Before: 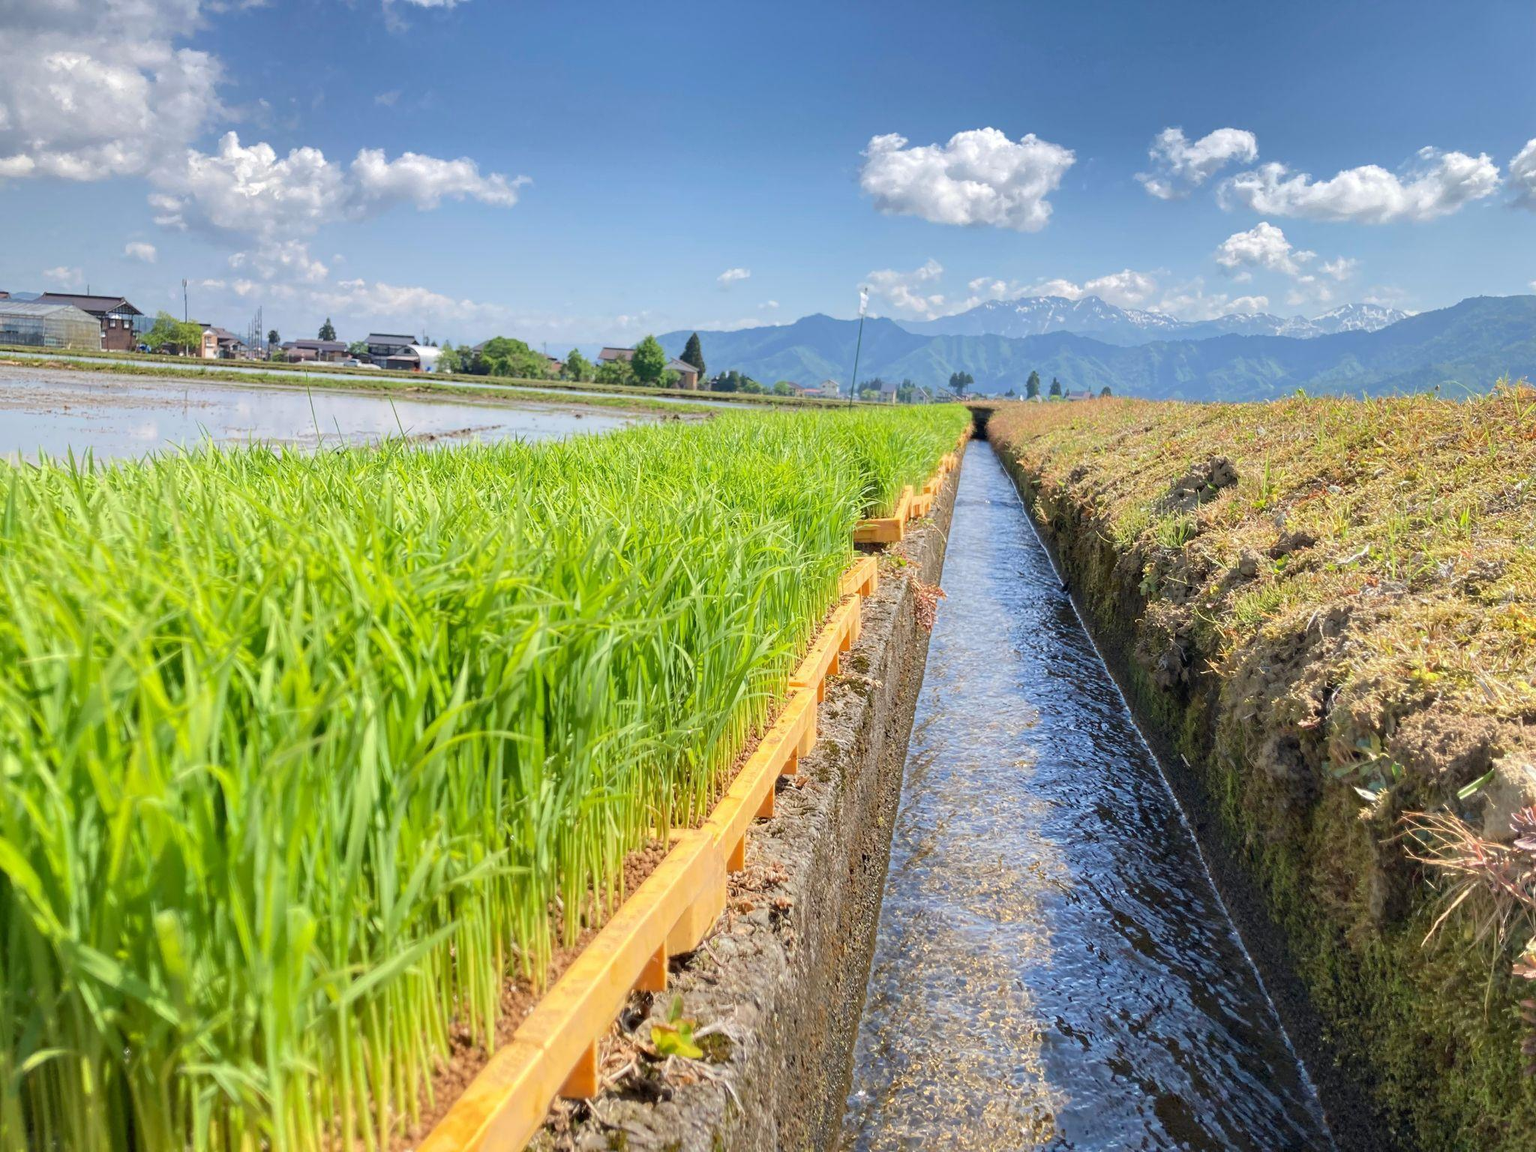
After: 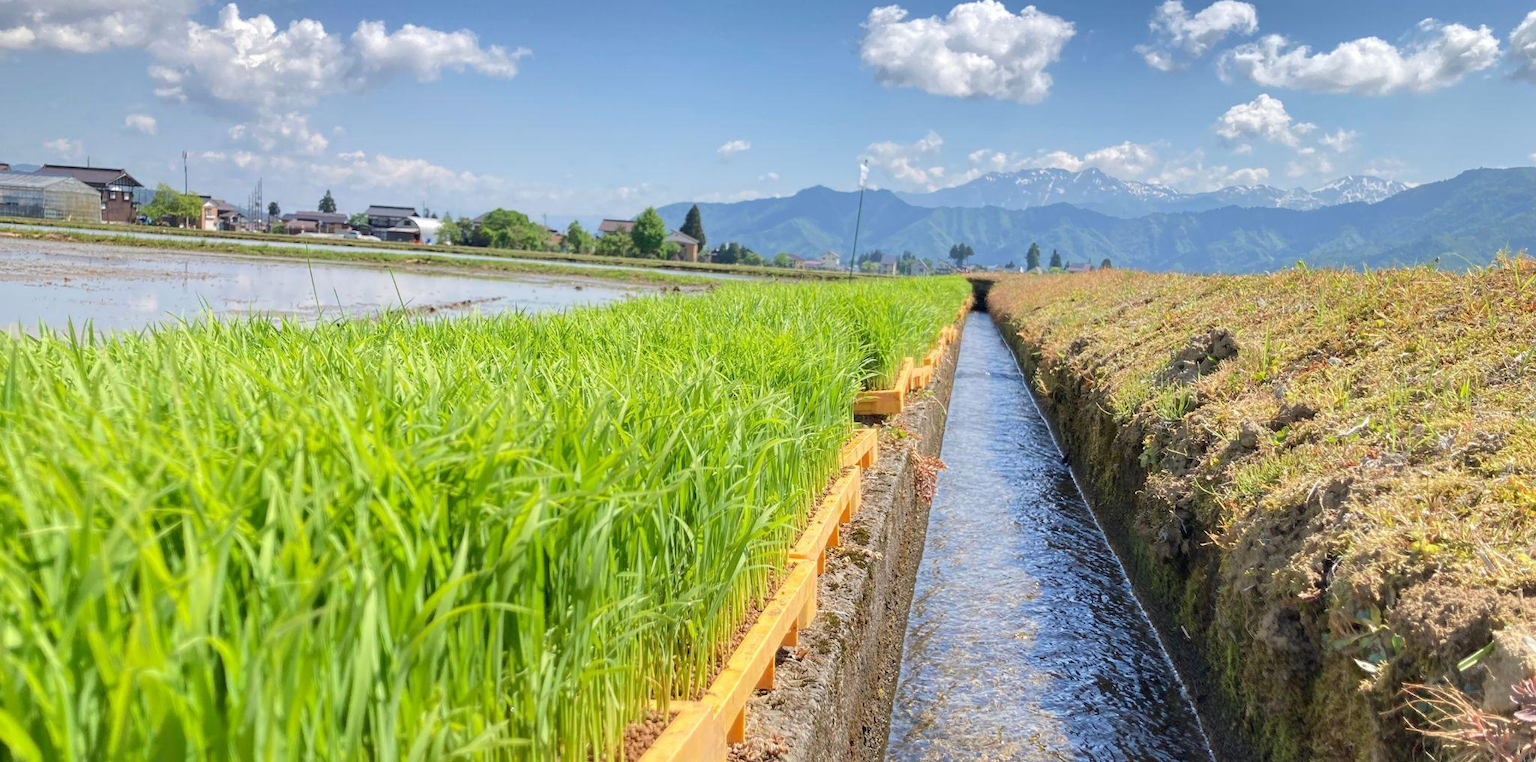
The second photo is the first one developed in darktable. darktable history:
crop: top 11.15%, bottom 22.648%
